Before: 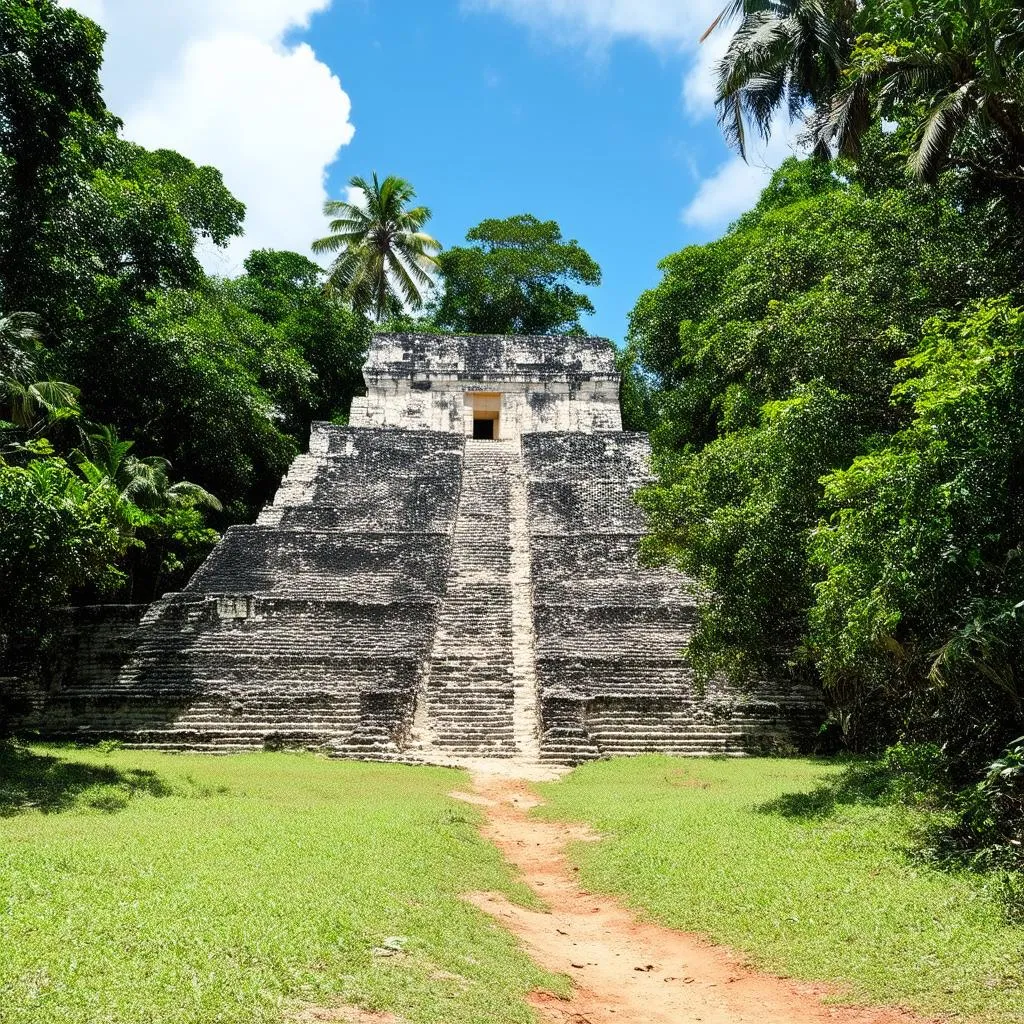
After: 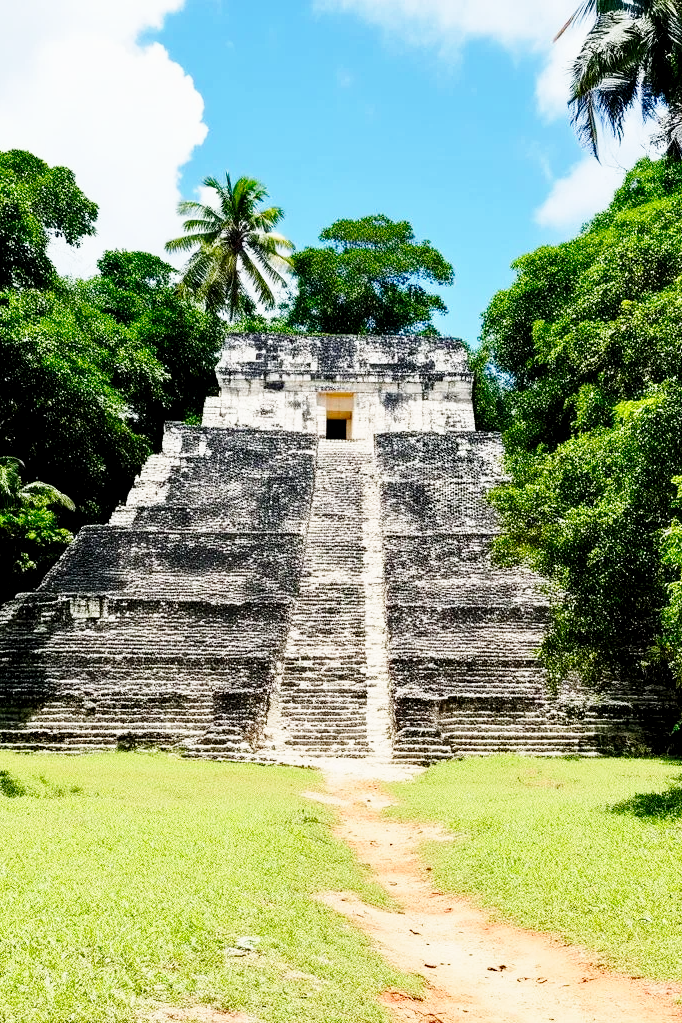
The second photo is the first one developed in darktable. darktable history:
base curve: curves: ch0 [(0, 0) (0.028, 0.03) (0.121, 0.232) (0.46, 0.748) (0.859, 0.968) (1, 1)], preserve colors none
exposure: black level correction 0.009, exposure -0.164 EV, compensate highlight preservation false
crop and rotate: left 14.37%, right 18.969%
